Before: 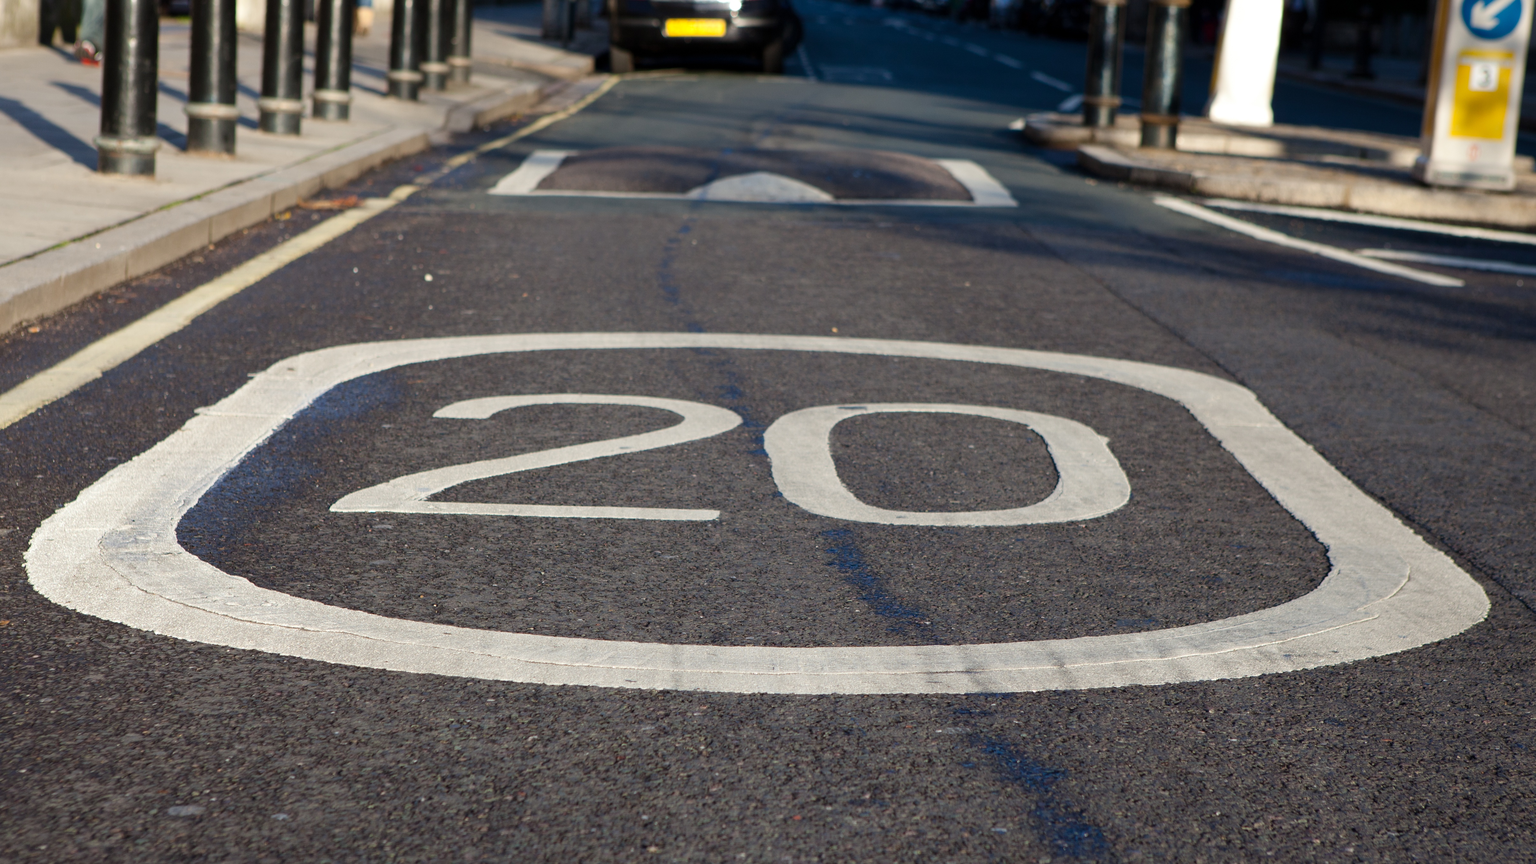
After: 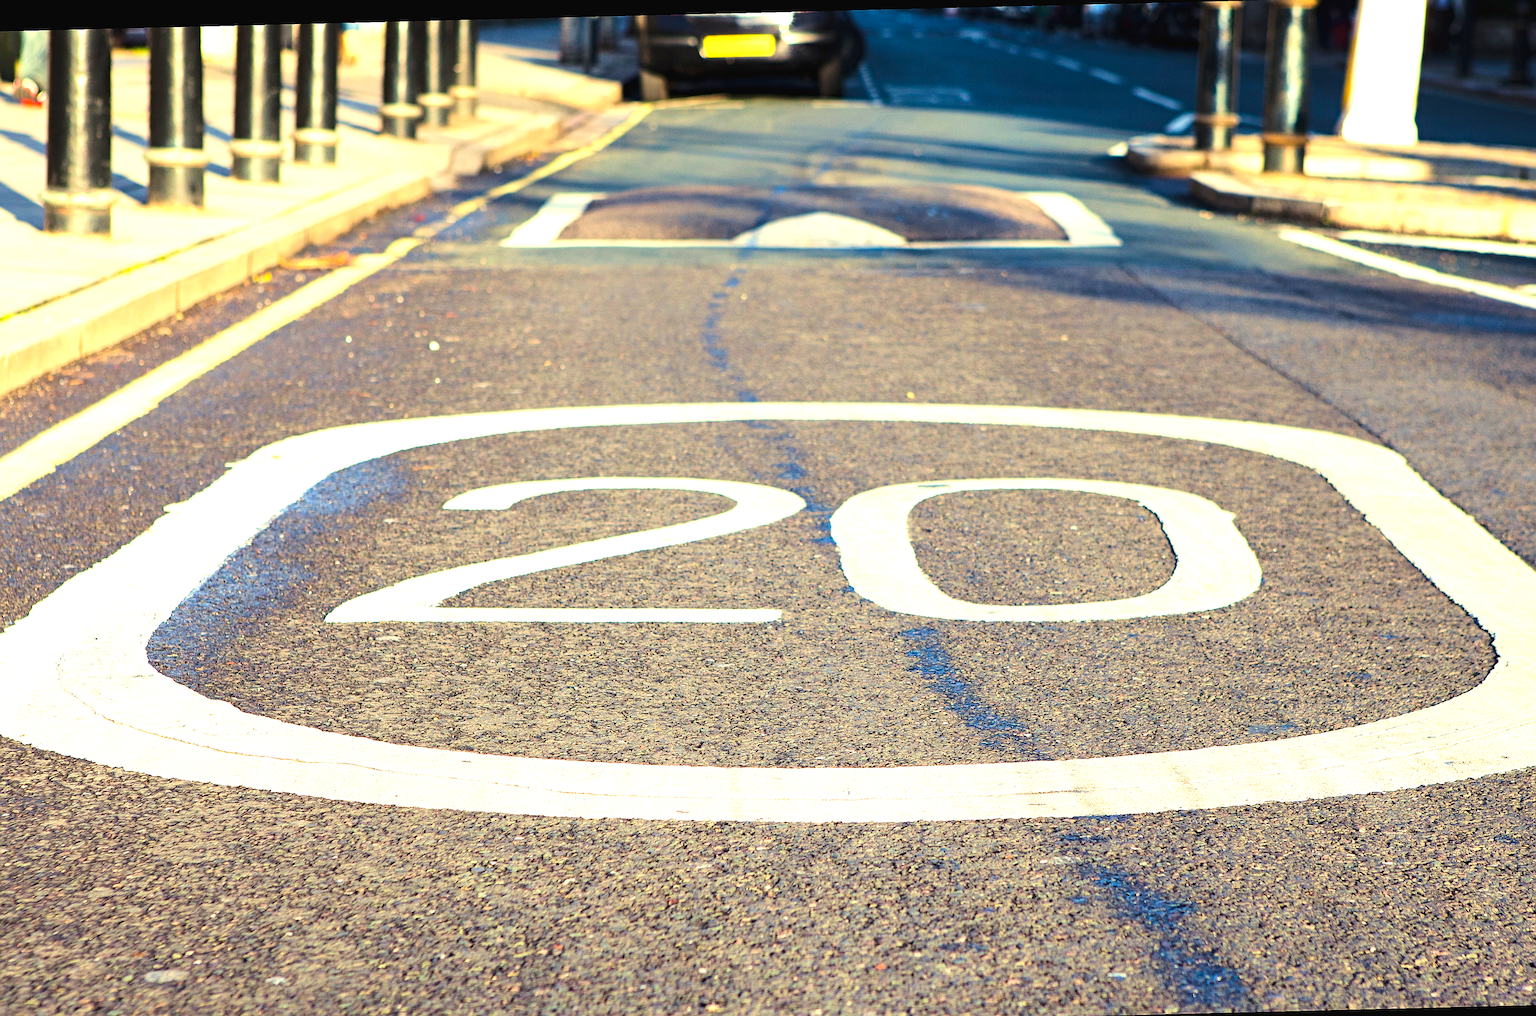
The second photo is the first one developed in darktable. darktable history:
velvia: strength 14.84%
color balance rgb: highlights gain › chroma 8.1%, highlights gain › hue 84.63°, global offset › luminance 0.271%, perceptual saturation grading › global saturation 9.572%, perceptual brilliance grading › global brilliance 11.811%
tone curve: curves: ch0 [(0, 0) (0.087, 0.054) (0.281, 0.245) (0.506, 0.526) (0.8, 0.824) (0.994, 0.955)]; ch1 [(0, 0) (0.27, 0.195) (0.406, 0.435) (0.452, 0.474) (0.495, 0.5) (0.514, 0.508) (0.537, 0.556) (0.654, 0.689) (1, 1)]; ch2 [(0, 0) (0.269, 0.299) (0.459, 0.441) (0.498, 0.499) (0.523, 0.52) (0.551, 0.549) (0.633, 0.625) (0.659, 0.681) (0.718, 0.764) (1, 1)], color space Lab, linked channels, preserve colors none
crop and rotate: angle 1.42°, left 4.146%, top 1.052%, right 11.491%, bottom 2.582%
exposure: black level correction 0, exposure 1.74 EV, compensate highlight preservation false
sharpen: radius 1.363, amount 1.262, threshold 0.789
haze removal: compatibility mode true, adaptive false
